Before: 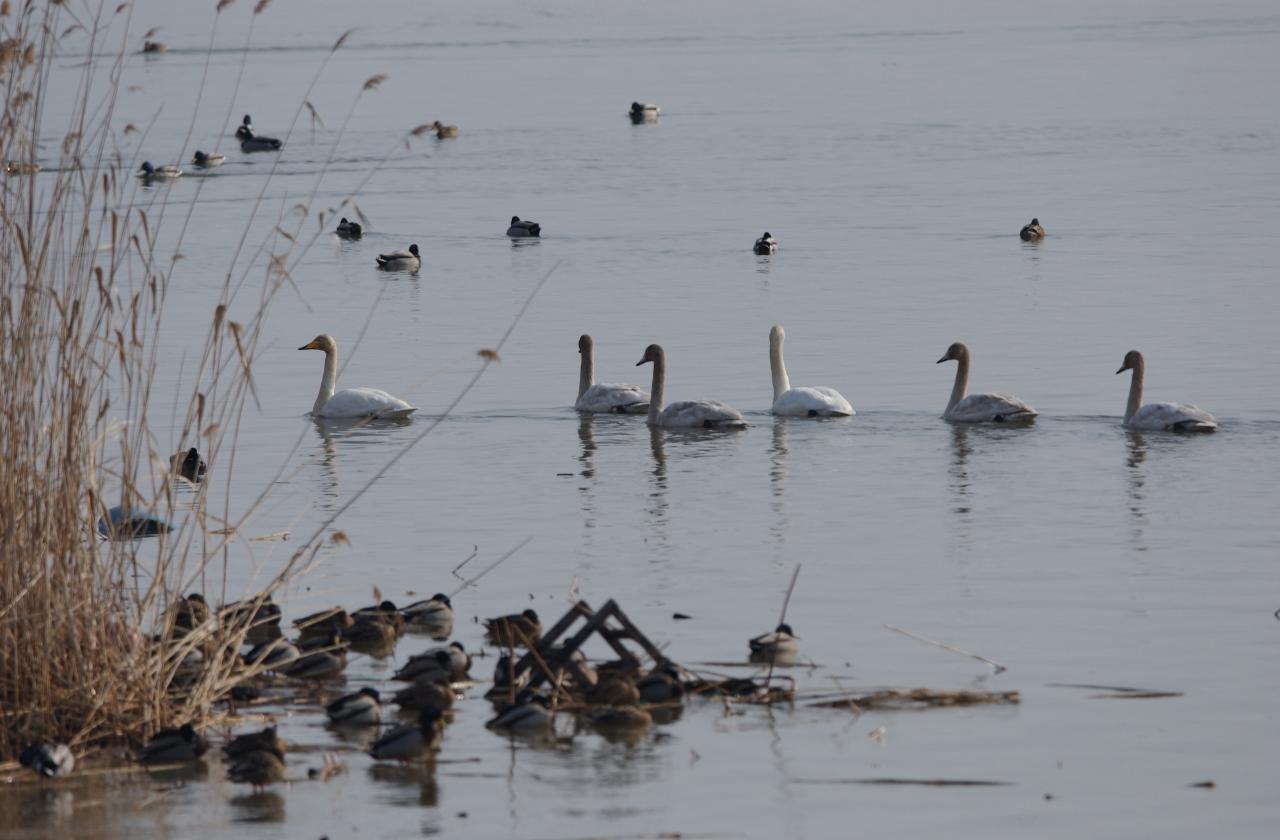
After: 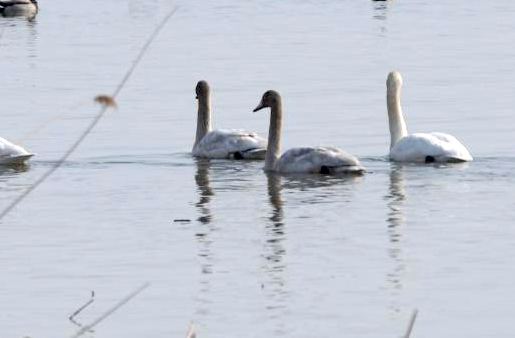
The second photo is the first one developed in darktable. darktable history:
exposure: black level correction 0.01, exposure 1 EV, compensate highlight preservation false
crop: left 29.975%, top 30.271%, right 29.773%, bottom 29.462%
